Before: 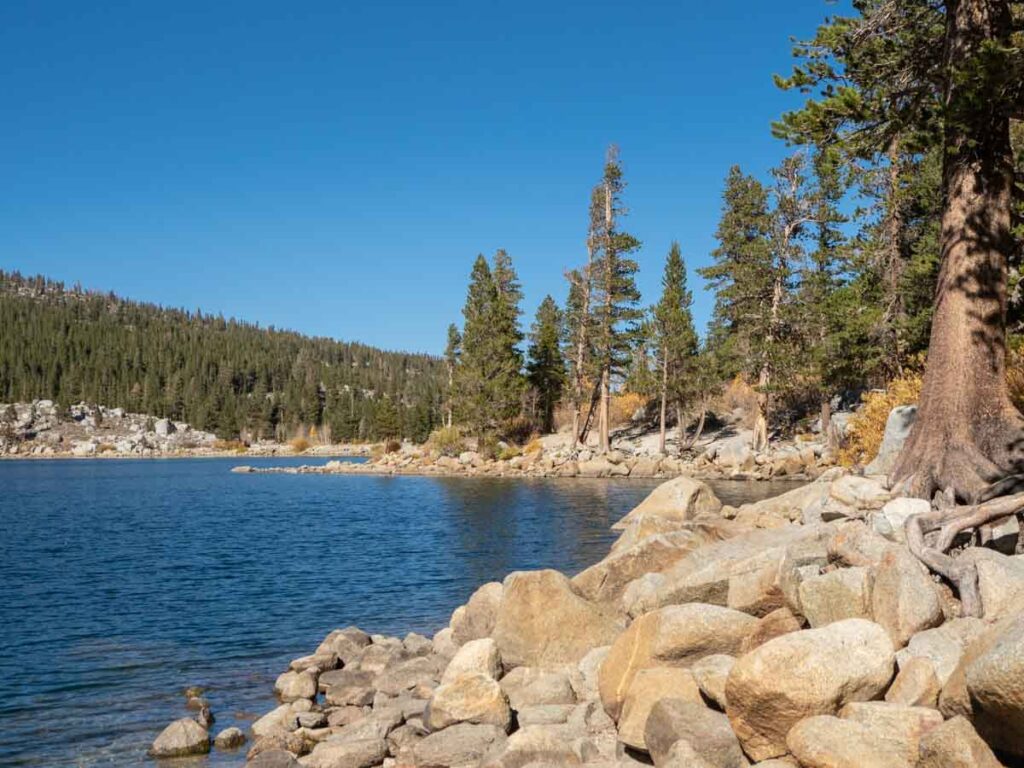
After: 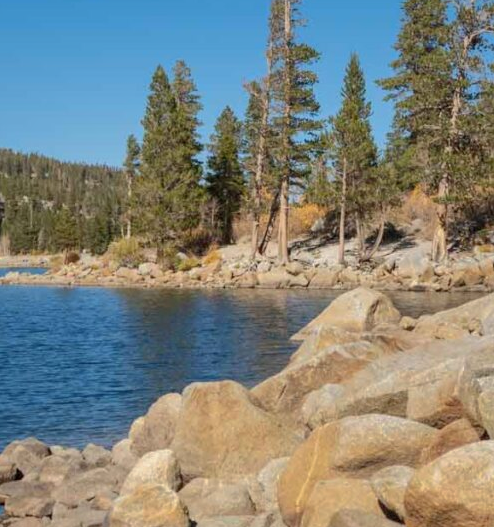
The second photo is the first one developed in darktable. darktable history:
crop: left 31.379%, top 24.658%, right 20.326%, bottom 6.628%
shadows and highlights: shadows 40, highlights -60
